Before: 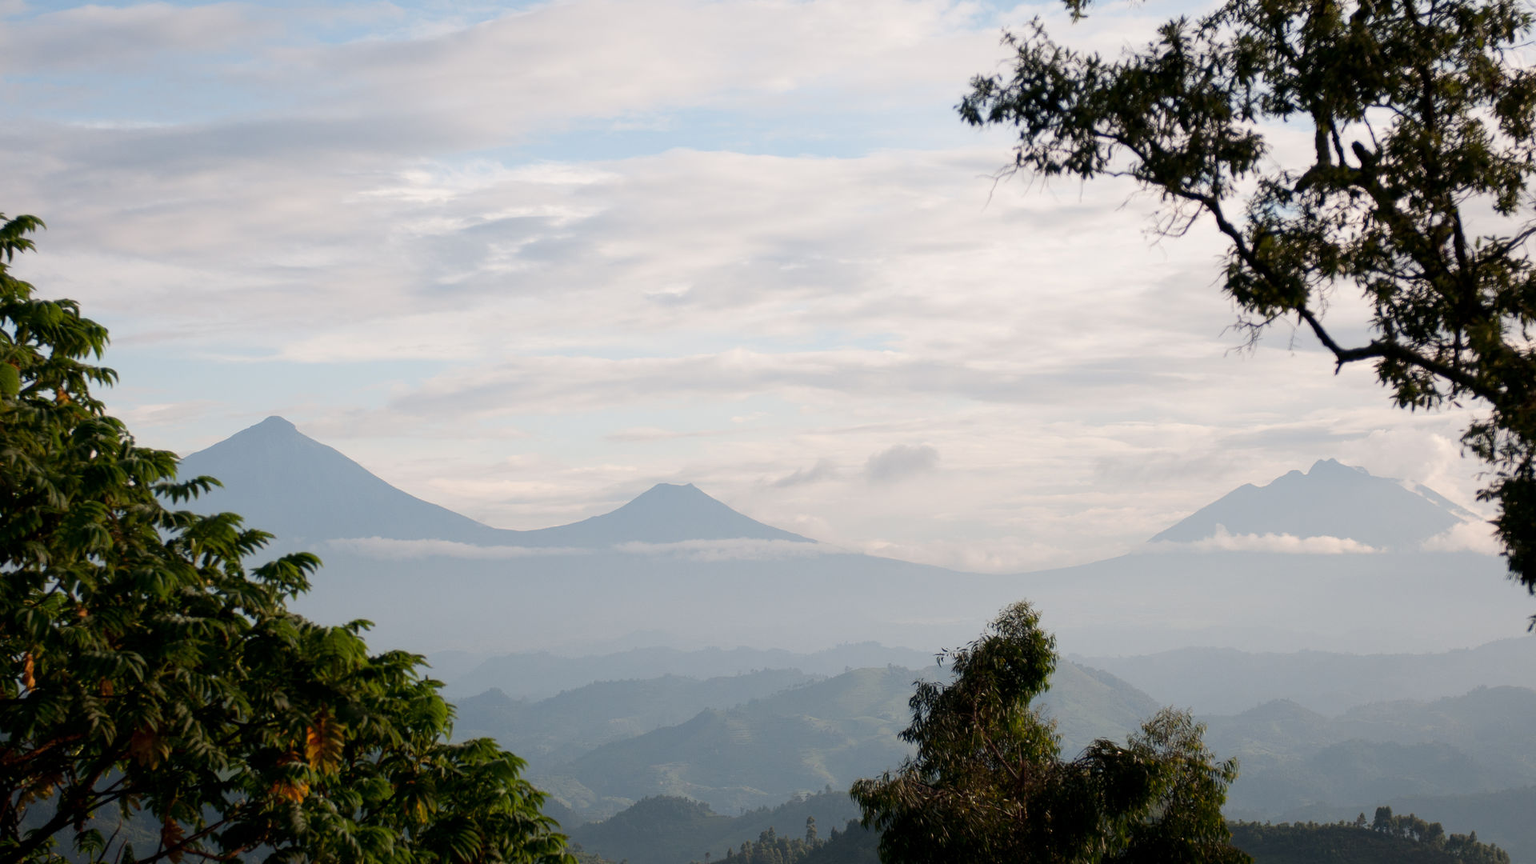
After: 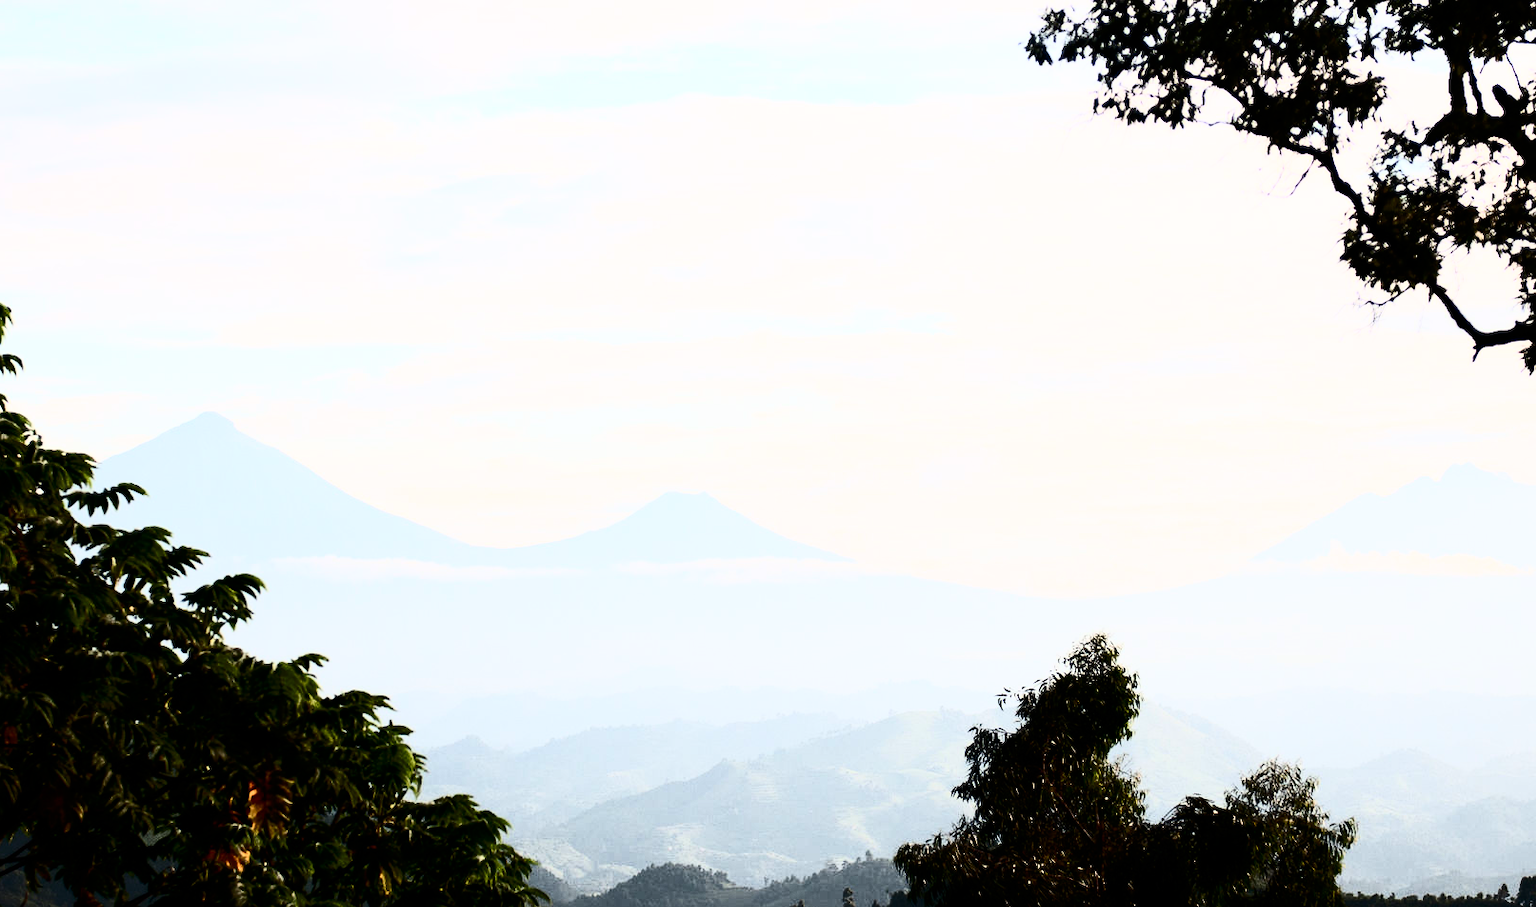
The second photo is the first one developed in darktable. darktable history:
contrast brightness saturation: contrast 0.93, brightness 0.2
exposure: exposure 0.426 EV, compensate highlight preservation false
crop: left 6.446%, top 8.188%, right 9.538%, bottom 3.548%
filmic rgb: black relative exposure -7.75 EV, white relative exposure 4.4 EV, threshold 3 EV, hardness 3.76, latitude 50%, contrast 1.1, color science v5 (2021), contrast in shadows safe, contrast in highlights safe, enable highlight reconstruction true
